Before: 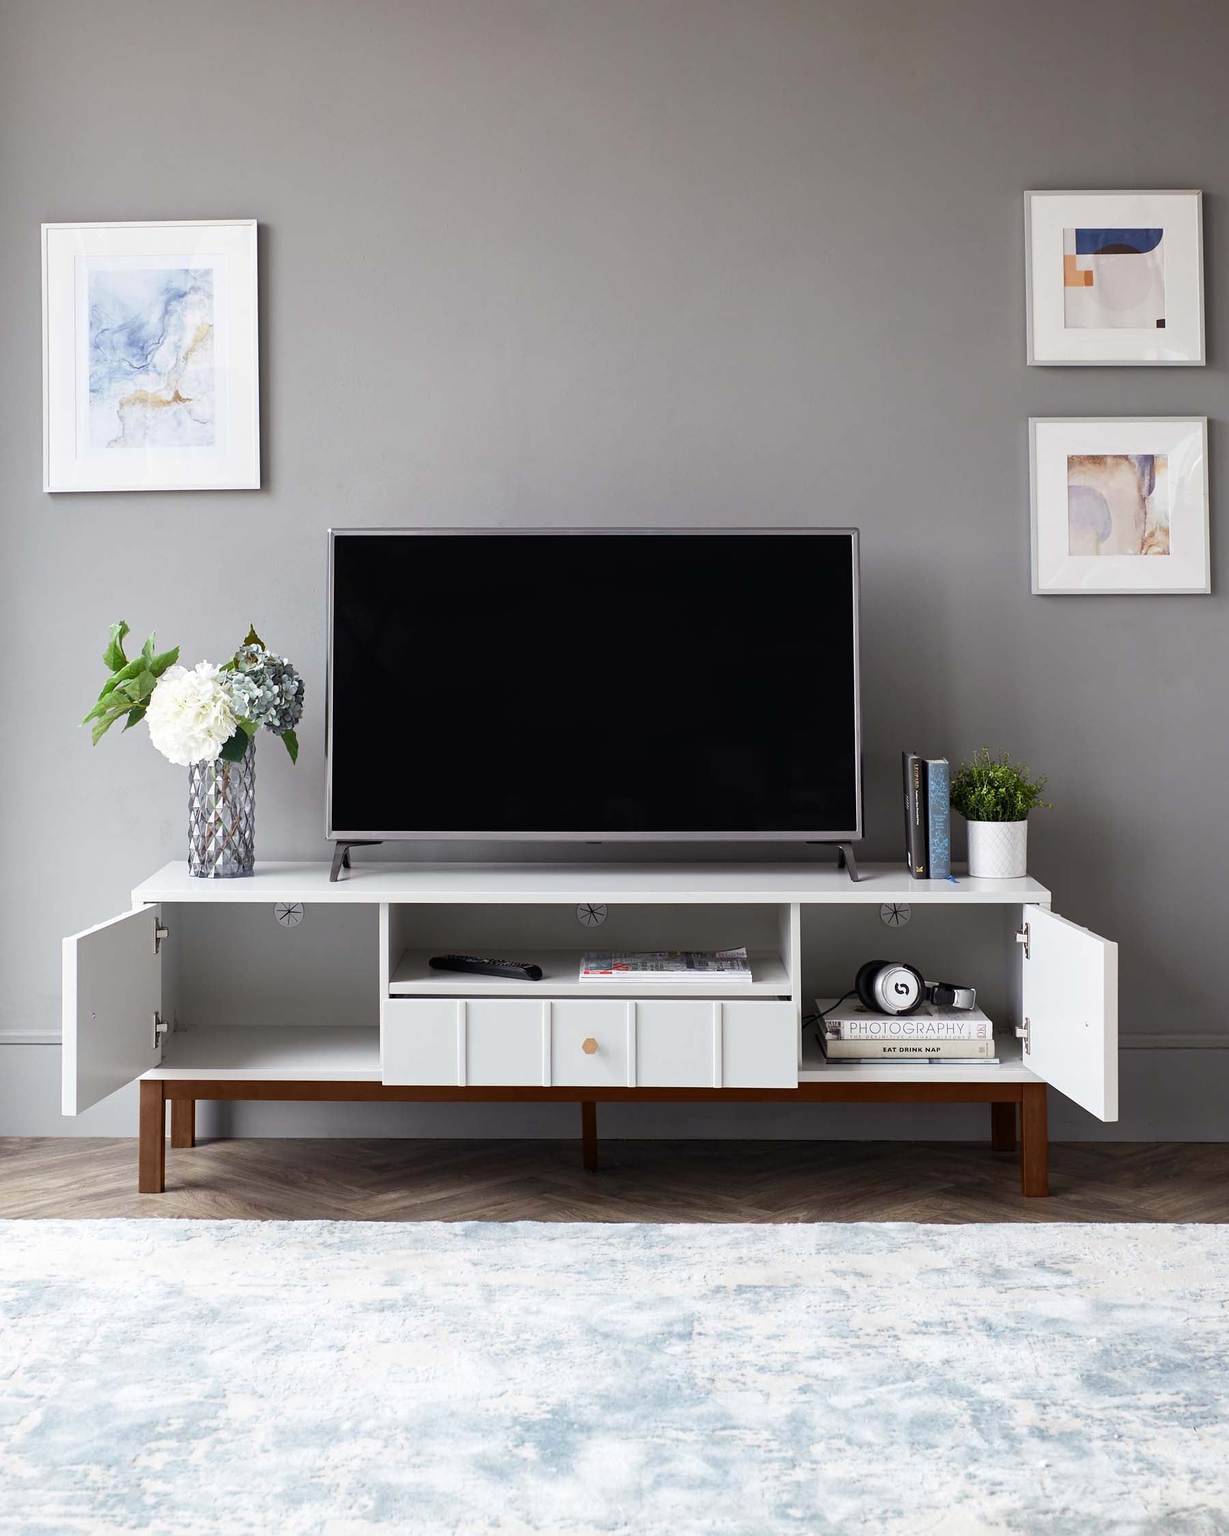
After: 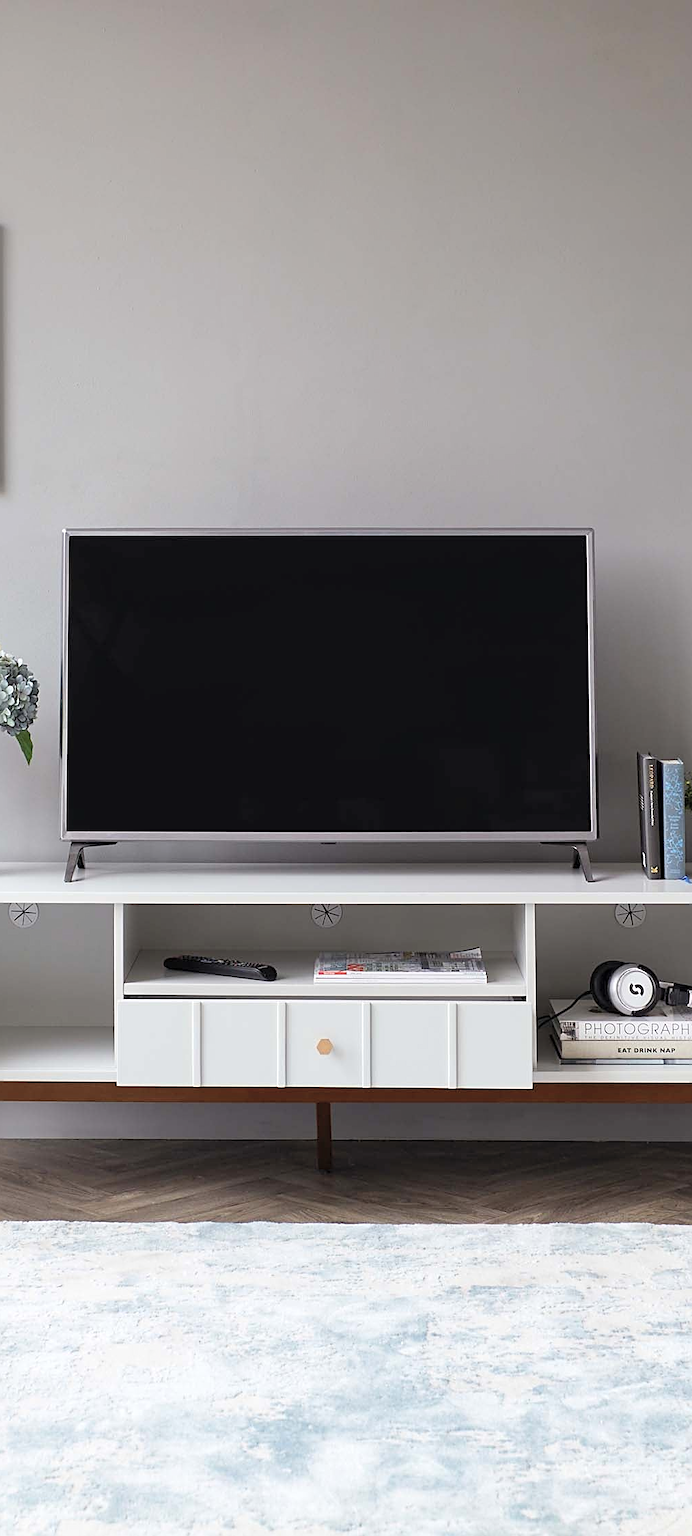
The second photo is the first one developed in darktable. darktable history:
sharpen: on, module defaults
crop: left 21.612%, right 22.018%, bottom 0.003%
contrast brightness saturation: brightness 0.152
